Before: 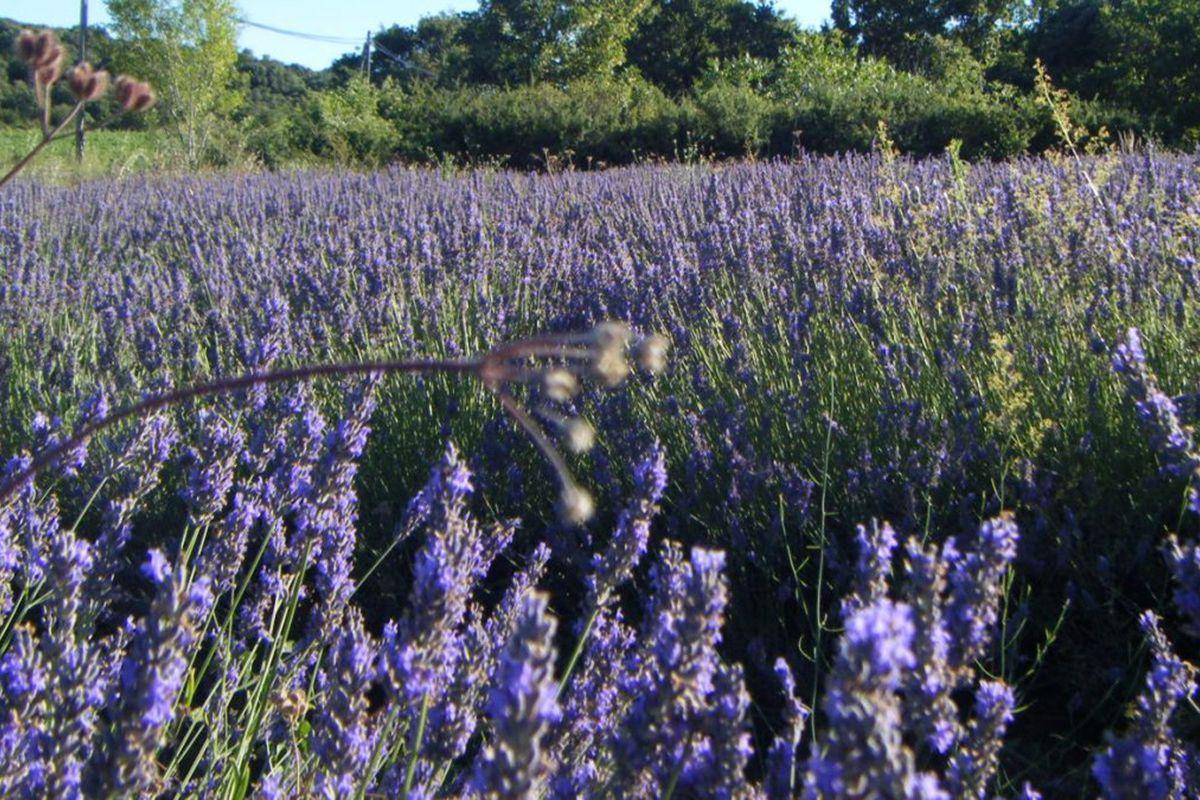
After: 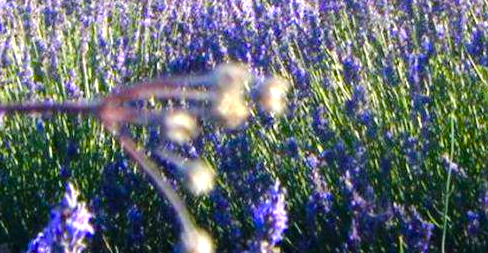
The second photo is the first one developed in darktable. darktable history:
tone equalizer: -8 EV -1.07 EV, -7 EV -1.03 EV, -6 EV -0.853 EV, -5 EV -0.594 EV, -3 EV 0.599 EV, -2 EV 0.859 EV, -1 EV 1.01 EV, +0 EV 1.08 EV
crop: left 31.673%, top 32.321%, right 27.585%, bottom 35.981%
color balance rgb: power › hue 312.9°, linear chroma grading › shadows -8.682%, linear chroma grading › global chroma 9.866%, perceptual saturation grading › global saturation 20%, perceptual saturation grading › highlights -25.04%, perceptual saturation grading › shadows 49.494%, perceptual brilliance grading › mid-tones 9.481%, perceptual brilliance grading › shadows 15.016%, global vibrance 20%
